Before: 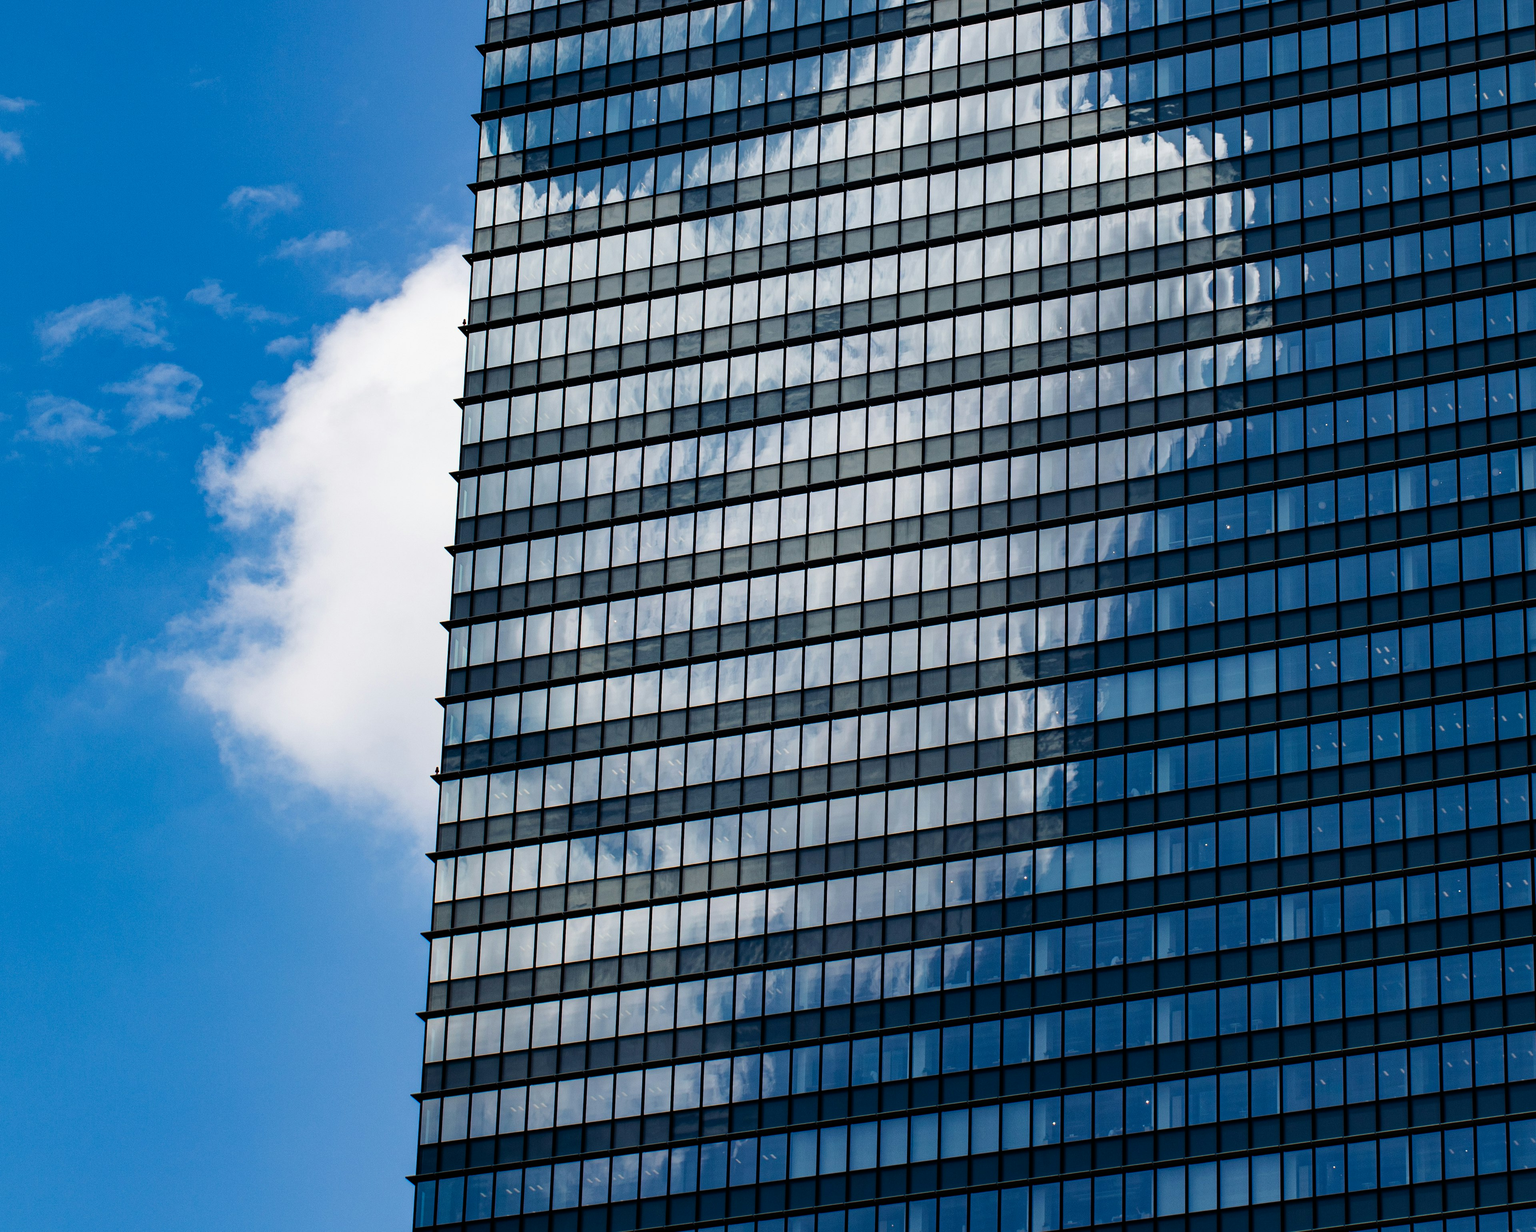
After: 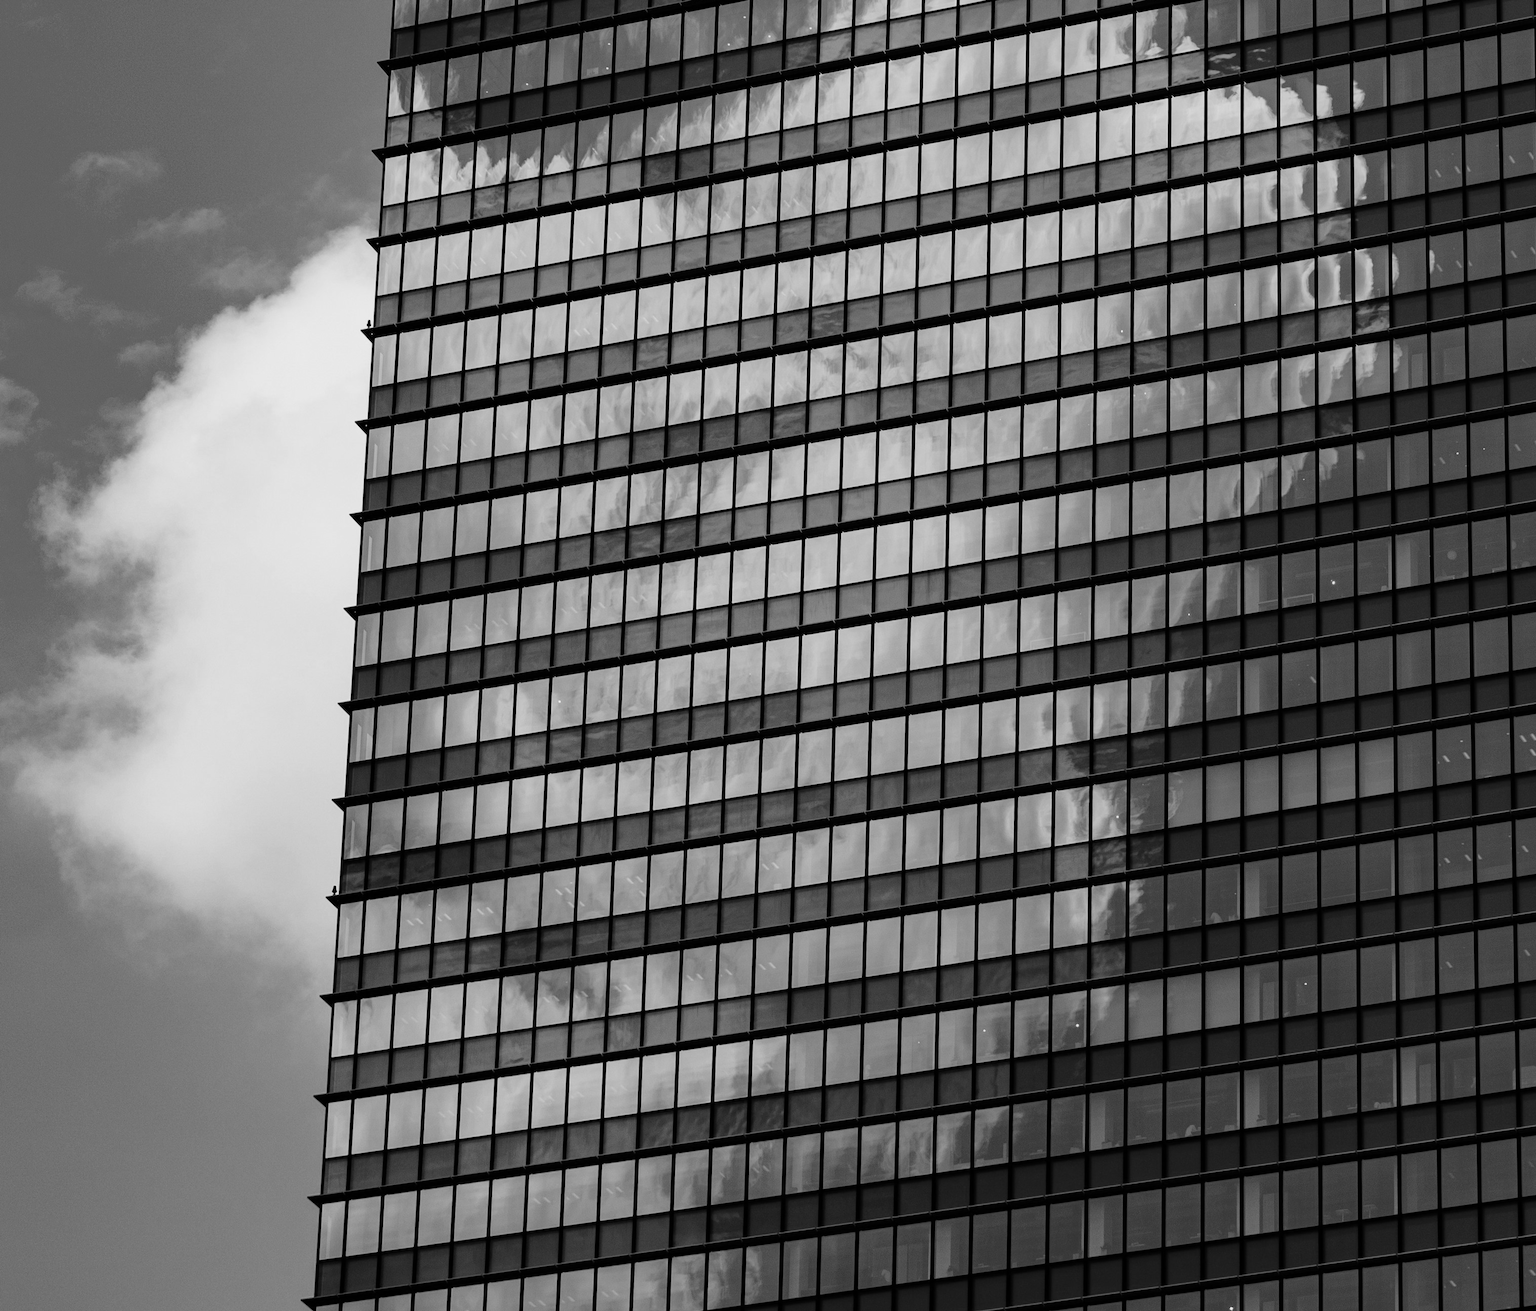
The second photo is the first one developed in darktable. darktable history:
monochrome: a 30.25, b 92.03
crop: left 11.225%, top 5.381%, right 9.565%, bottom 10.314%
